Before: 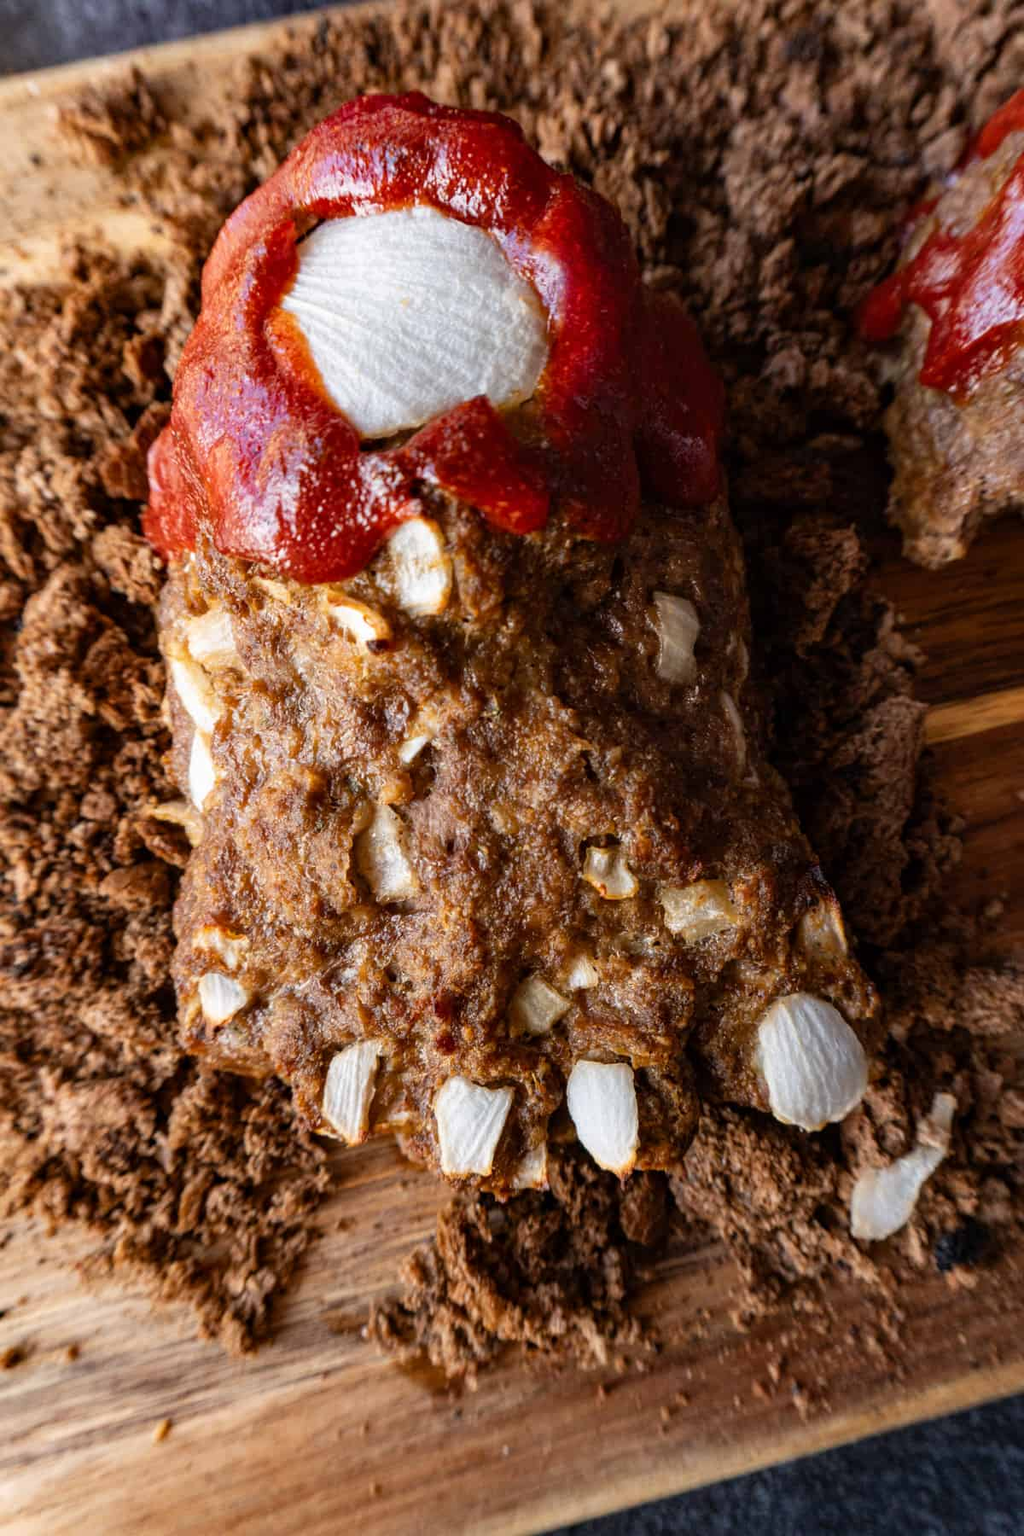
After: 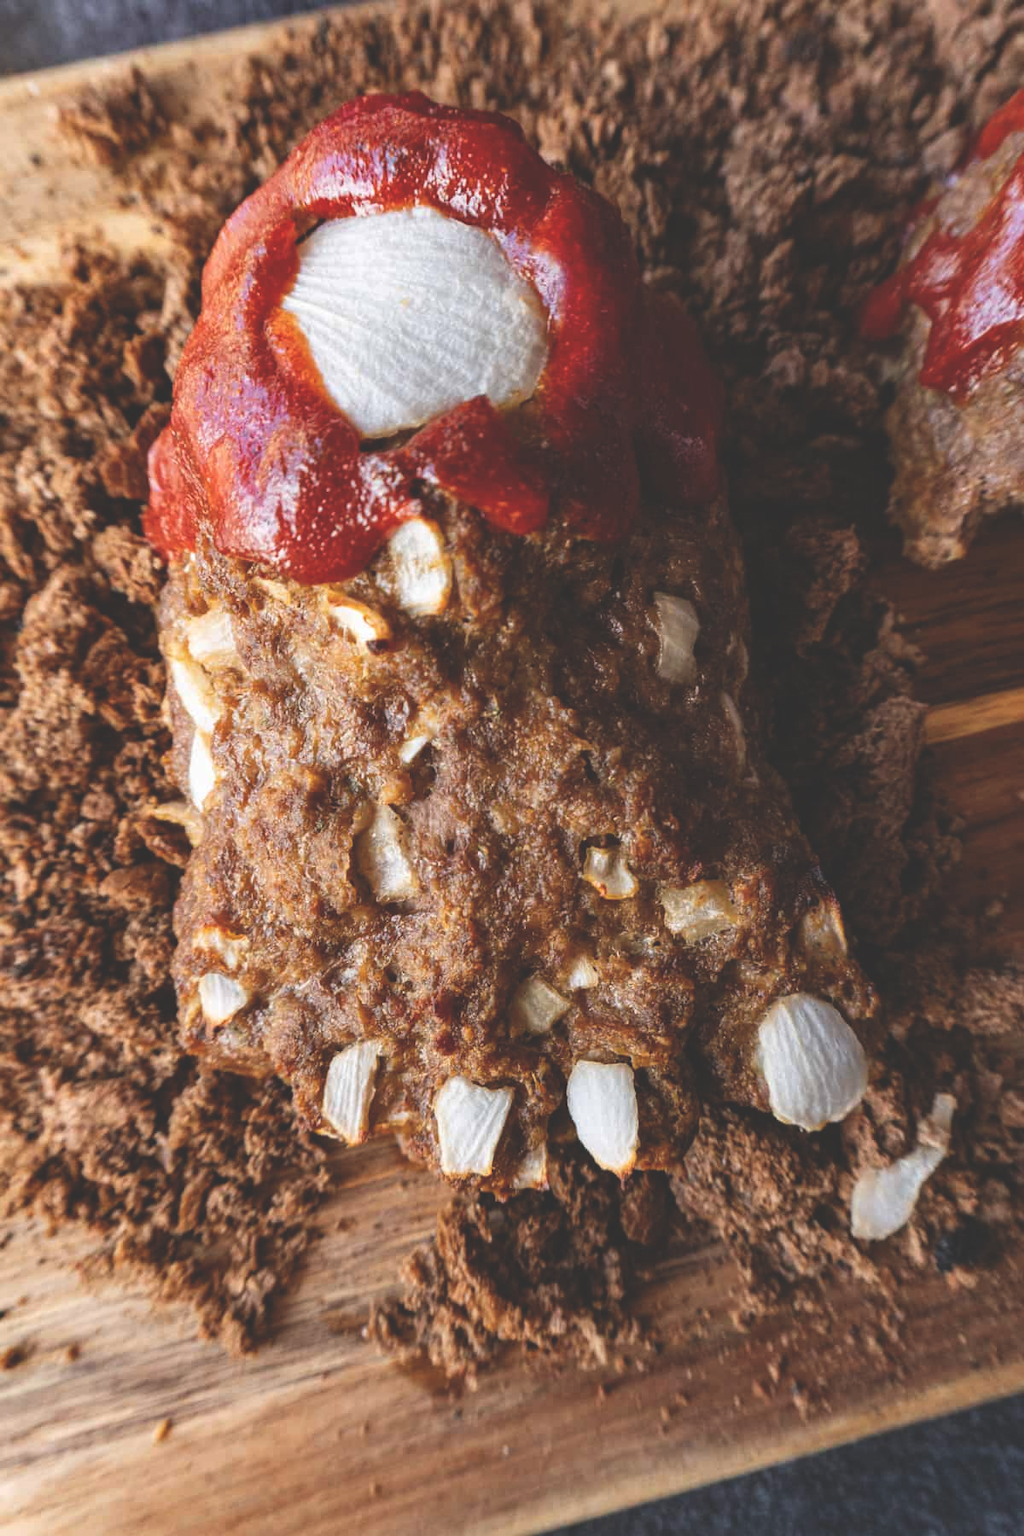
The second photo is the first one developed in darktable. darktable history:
exposure: black level correction -0.03, compensate highlight preservation false
